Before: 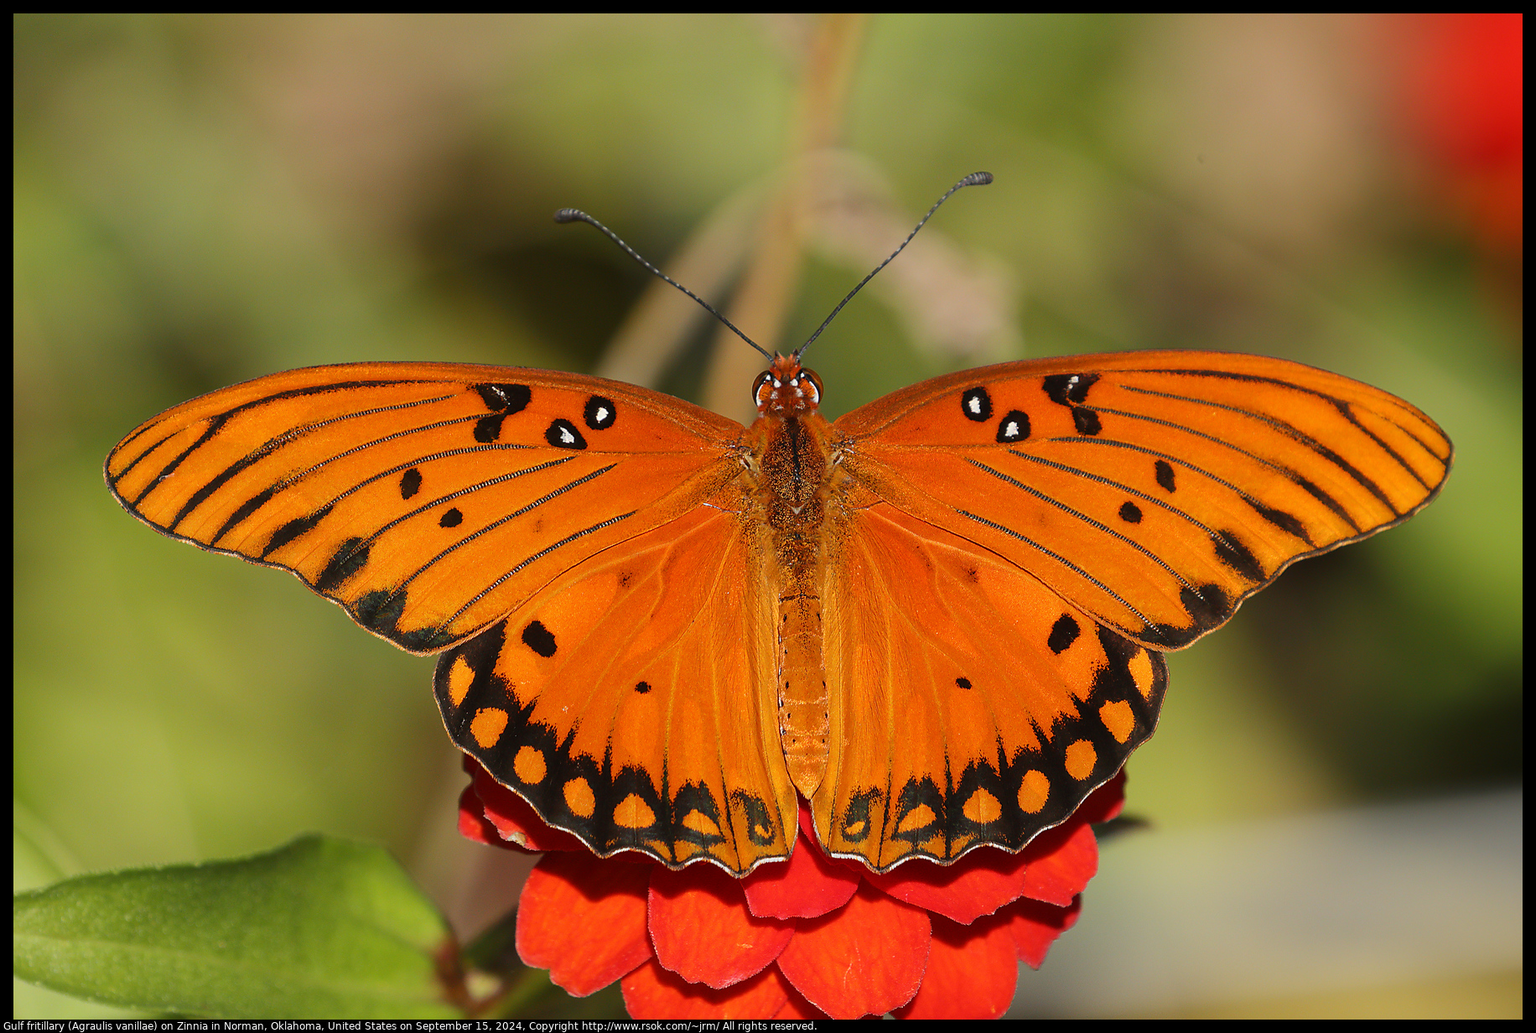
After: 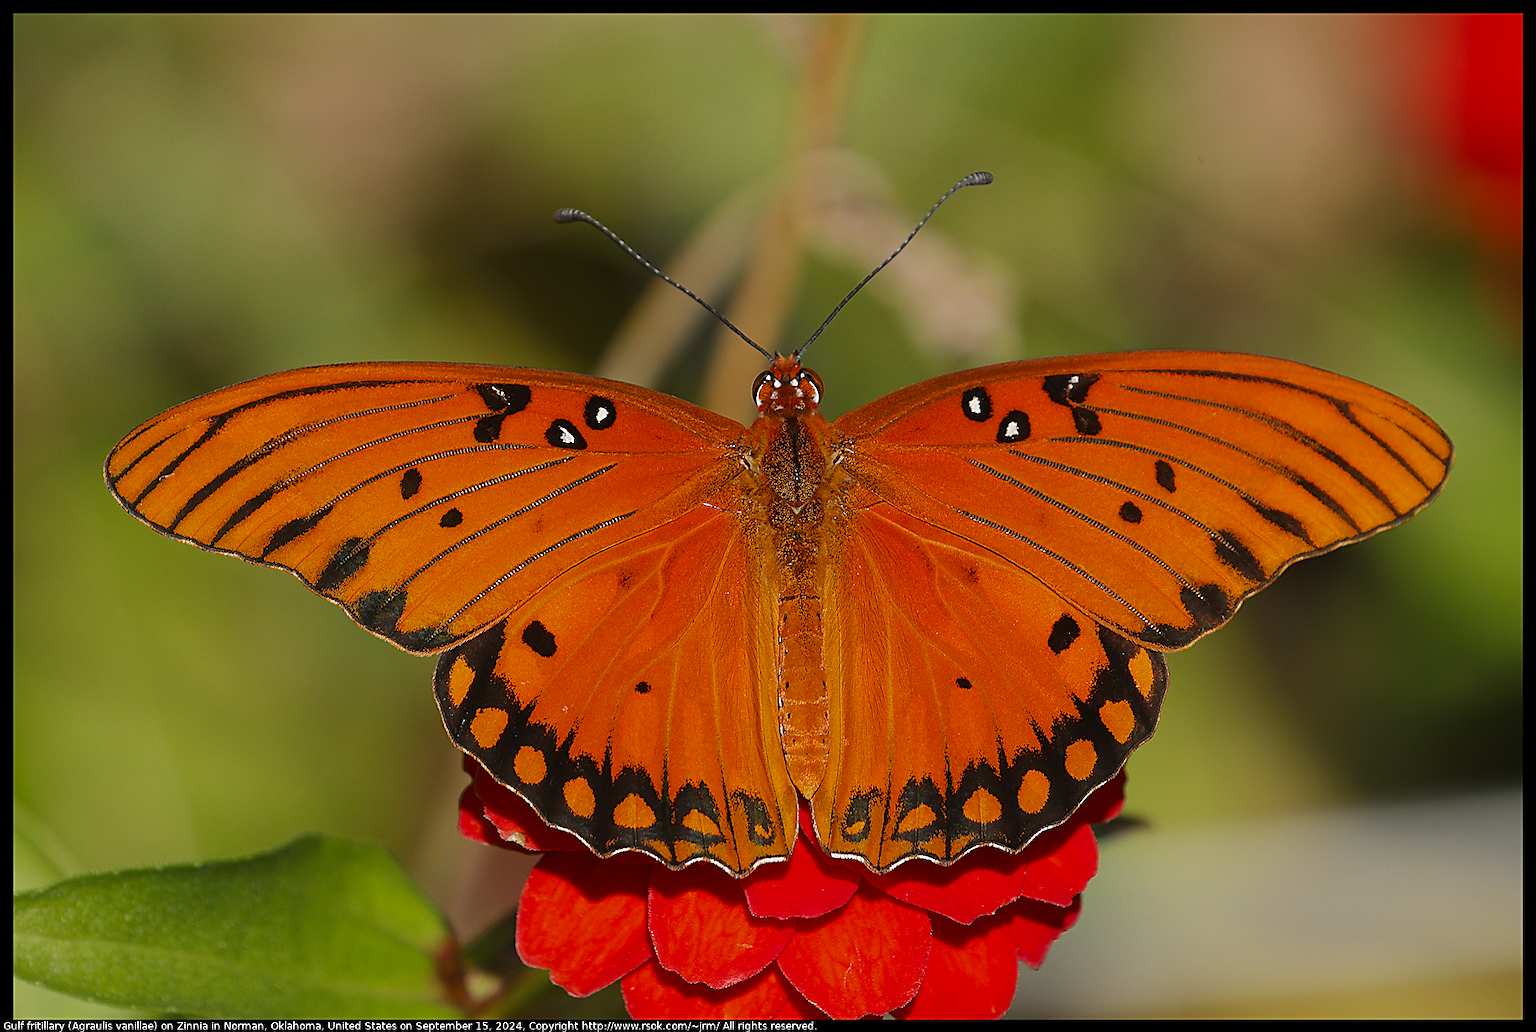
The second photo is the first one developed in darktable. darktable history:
color zones: curves: ch0 [(0, 0.425) (0.143, 0.422) (0.286, 0.42) (0.429, 0.419) (0.571, 0.419) (0.714, 0.42) (0.857, 0.422) (1, 0.425)]
sharpen: on, module defaults
